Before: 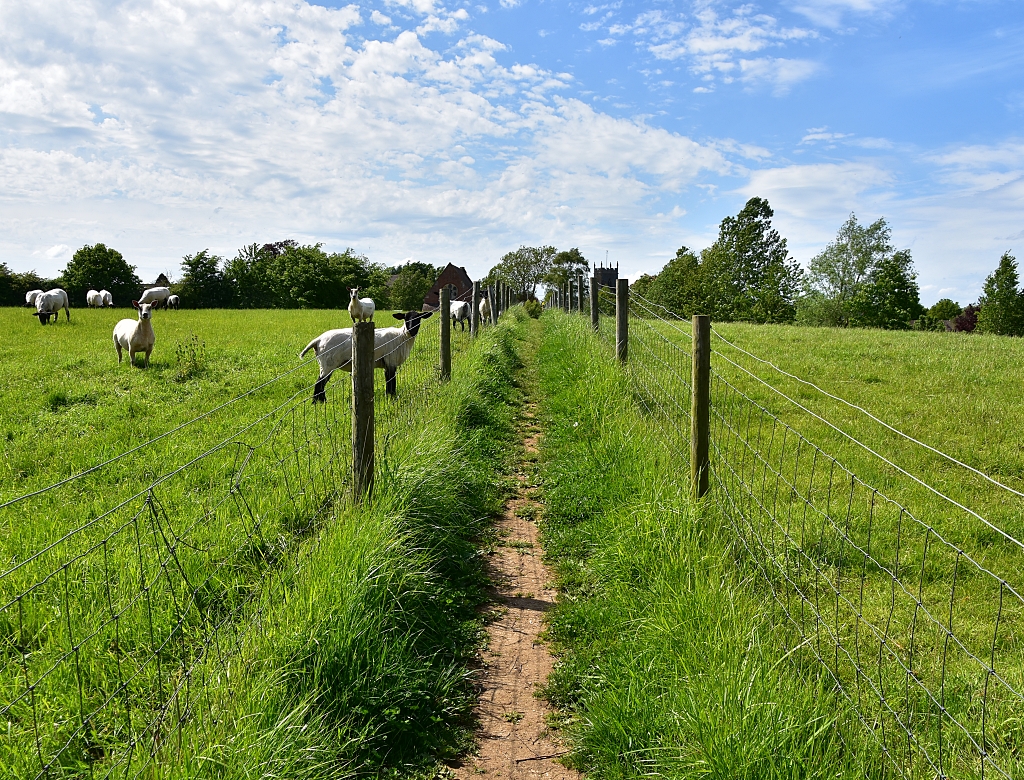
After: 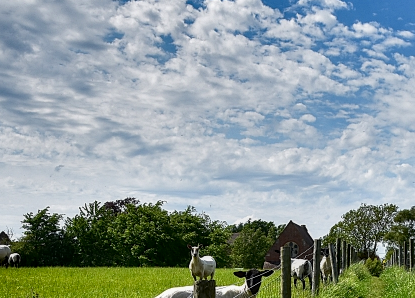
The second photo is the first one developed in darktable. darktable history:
local contrast: detail 130%
crop: left 15.537%, top 5.434%, right 43.874%, bottom 56.281%
shadows and highlights: white point adjustment -3.75, highlights -63.33, soften with gaussian
